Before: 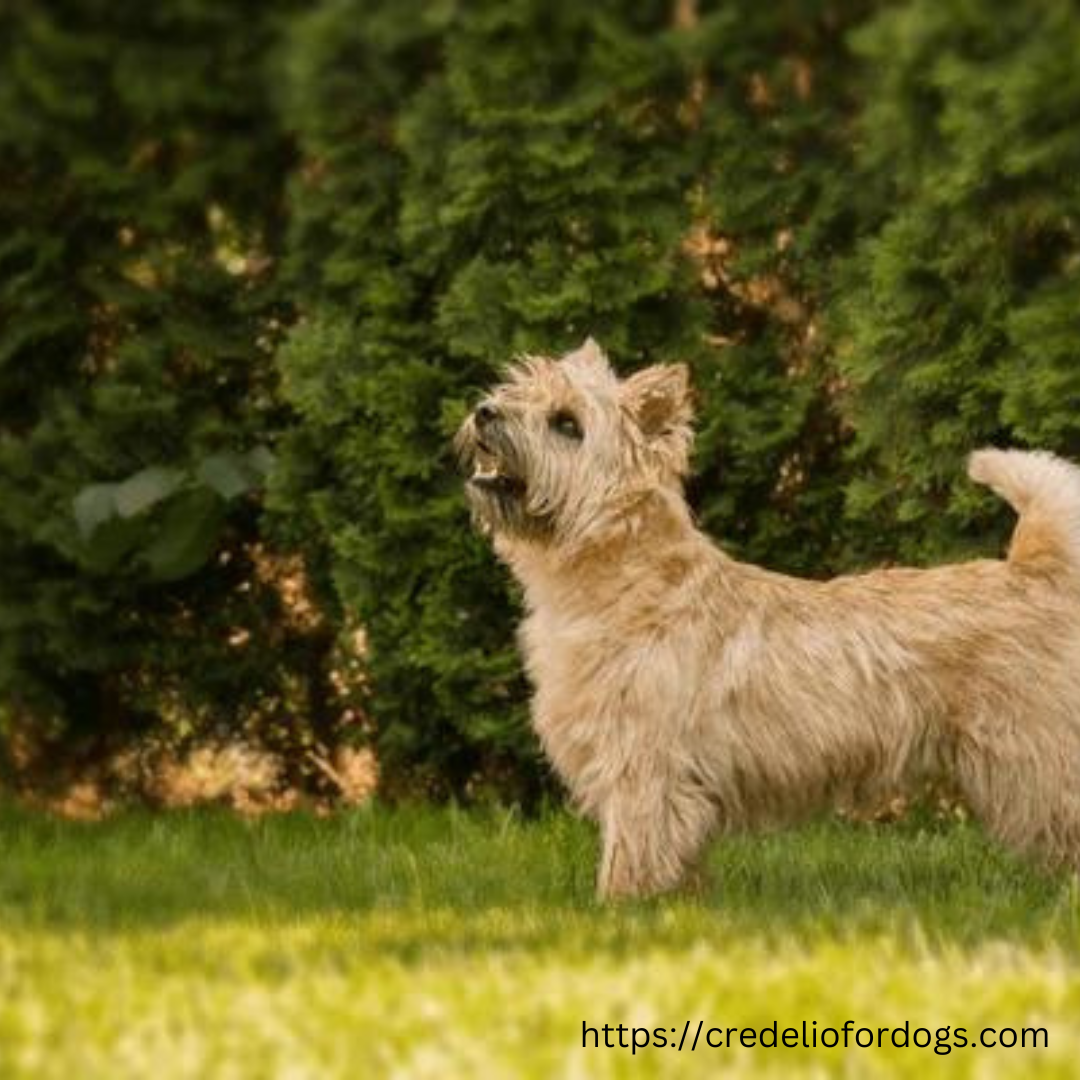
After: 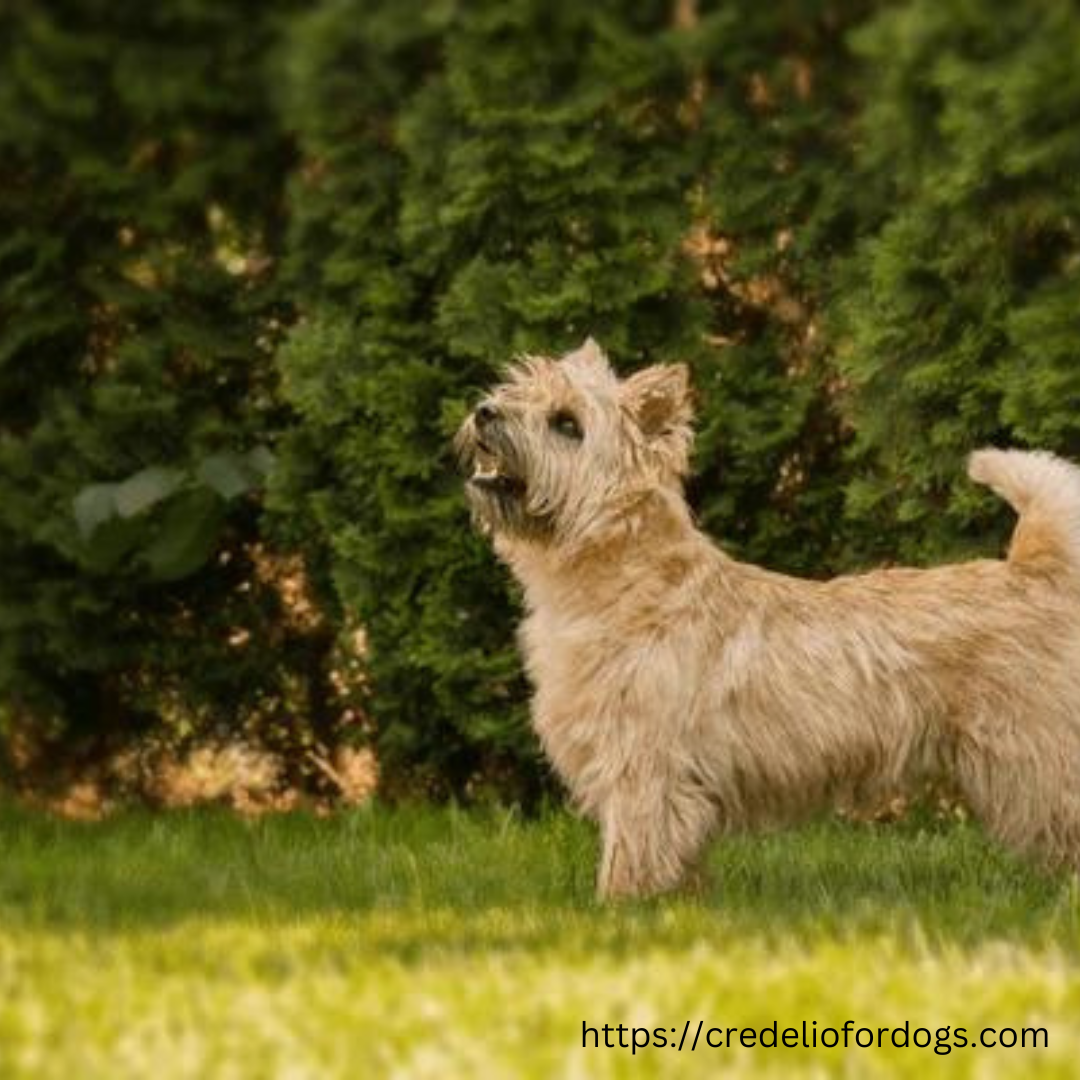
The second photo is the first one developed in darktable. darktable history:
exposure: exposure -0.059 EV, compensate highlight preservation false
